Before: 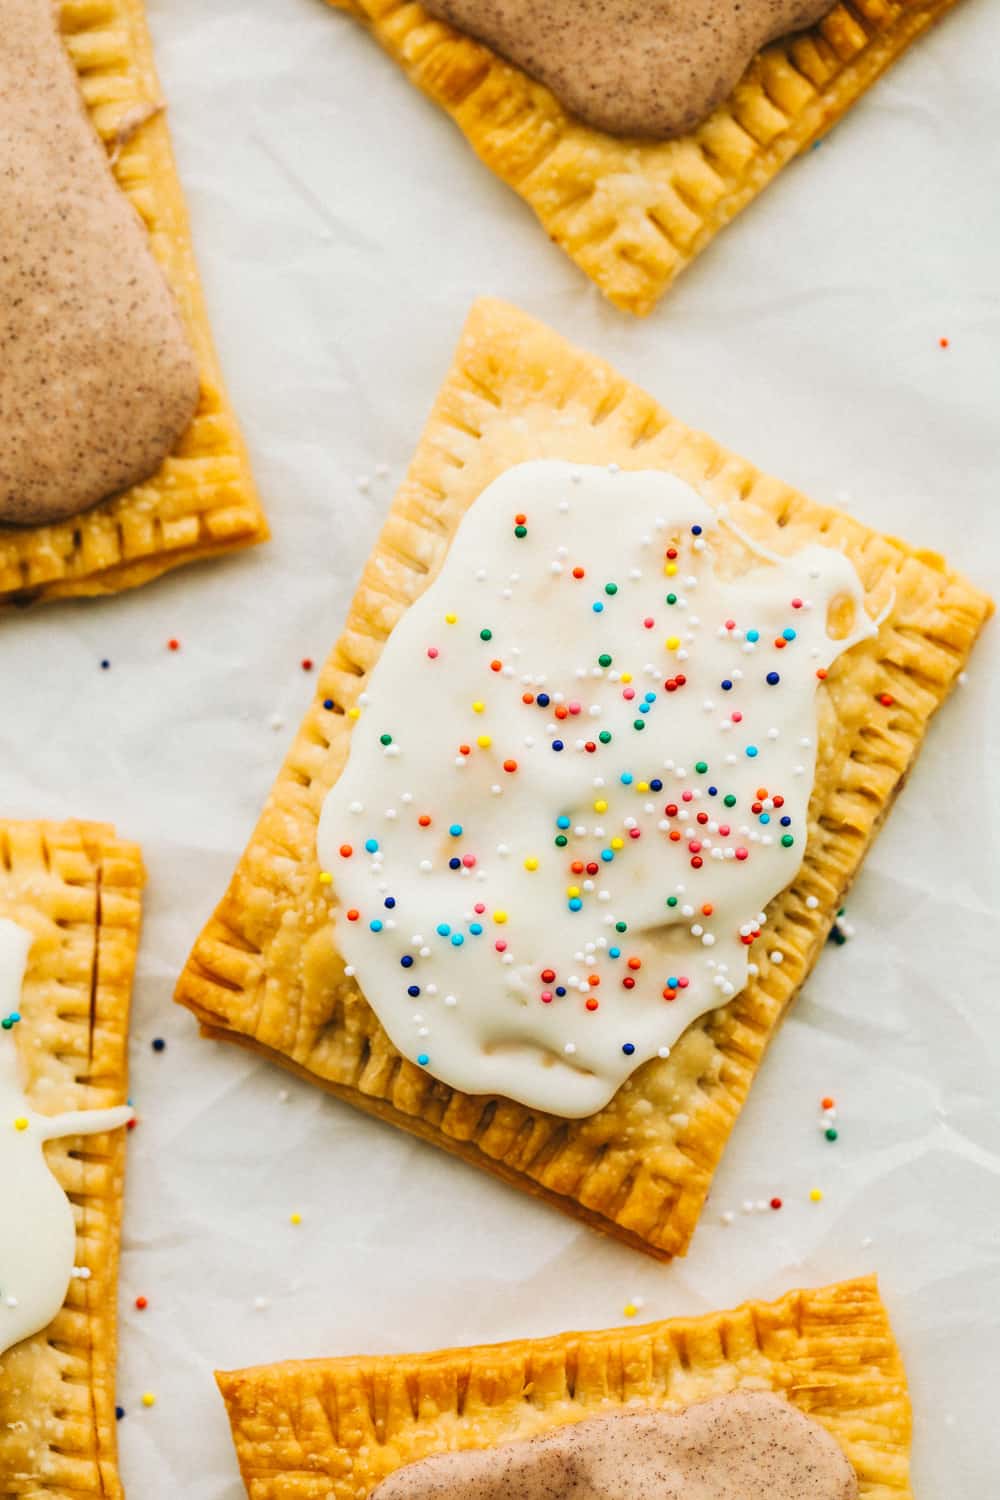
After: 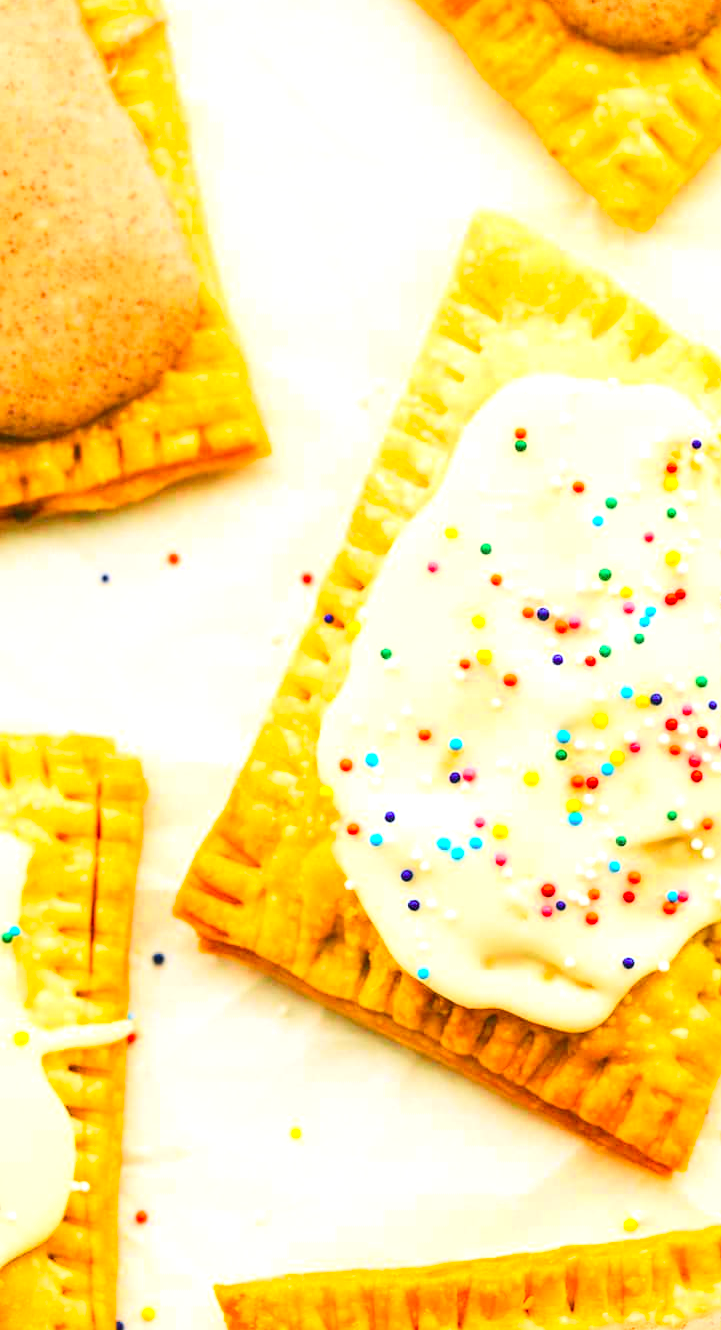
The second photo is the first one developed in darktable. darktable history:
crop: top 5.748%, right 27.883%, bottom 5.519%
color balance rgb: perceptual saturation grading › global saturation 29.909%, global vibrance 7.615%
tone curve: curves: ch0 [(0, 0.017) (0.239, 0.277) (0.508, 0.593) (0.826, 0.855) (1, 0.945)]; ch1 [(0, 0) (0.401, 0.42) (0.442, 0.47) (0.492, 0.498) (0.511, 0.504) (0.555, 0.586) (0.681, 0.739) (1, 1)]; ch2 [(0, 0) (0.411, 0.433) (0.5, 0.504) (0.545, 0.574) (1, 1)], color space Lab, independent channels, preserve colors none
exposure: black level correction 0, exposure 1.1 EV, compensate highlight preservation false
